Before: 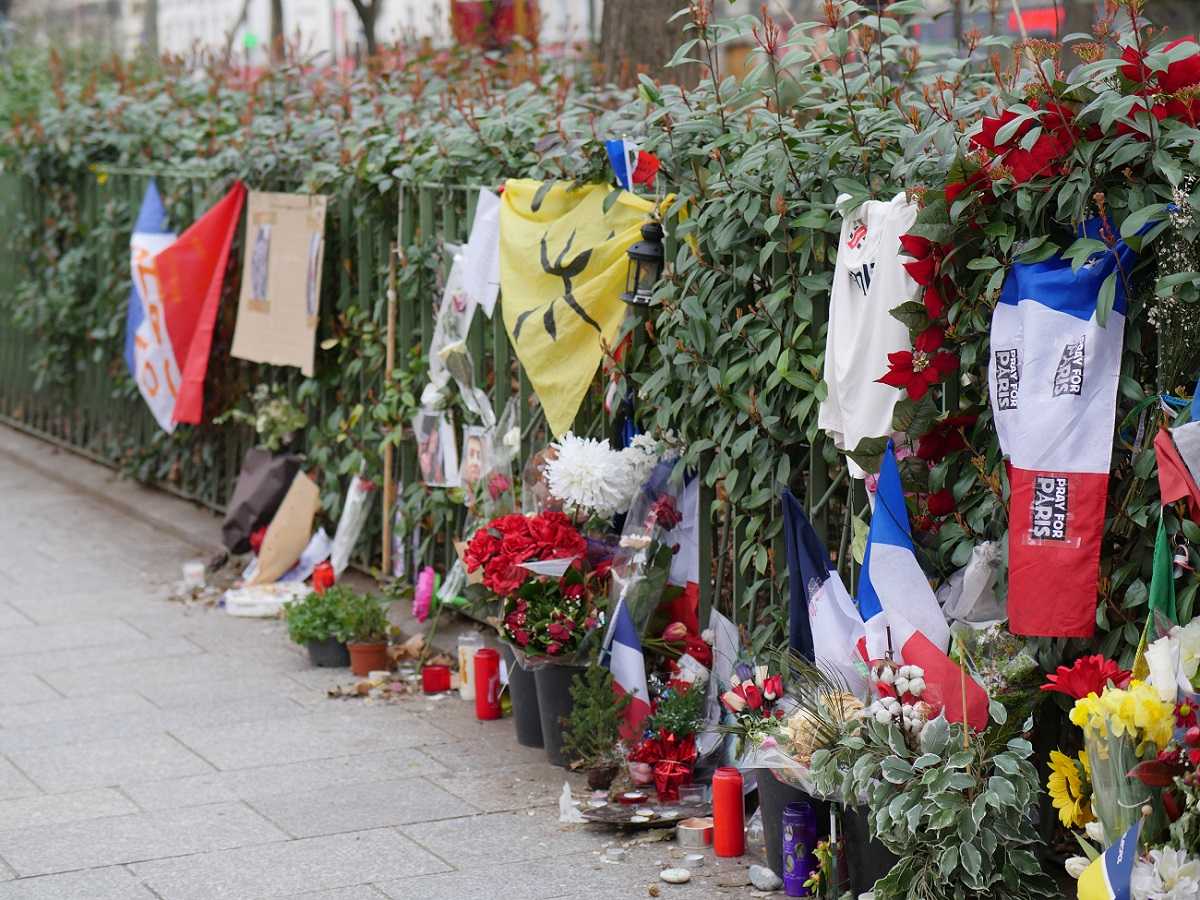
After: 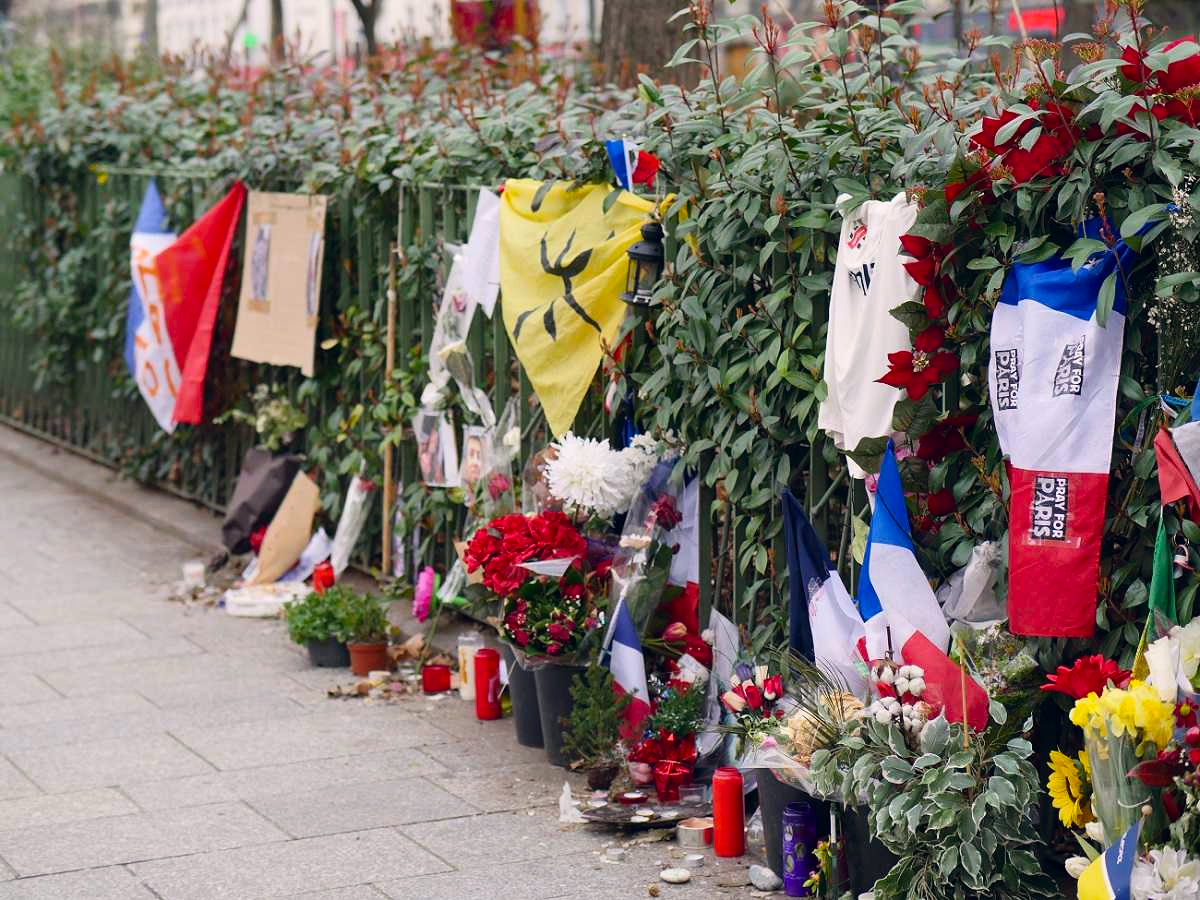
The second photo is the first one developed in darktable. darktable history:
color balance rgb: shadows lift › hue 87.51°, highlights gain › chroma 1.62%, highlights gain › hue 55.1°, global offset › chroma 0.06%, global offset › hue 253.66°, linear chroma grading › global chroma 0.5%, perceptual saturation grading › global saturation 16.38%
shadows and highlights: shadows 37.27, highlights -28.18, soften with gaussian
contrast brightness saturation: contrast 0.14
